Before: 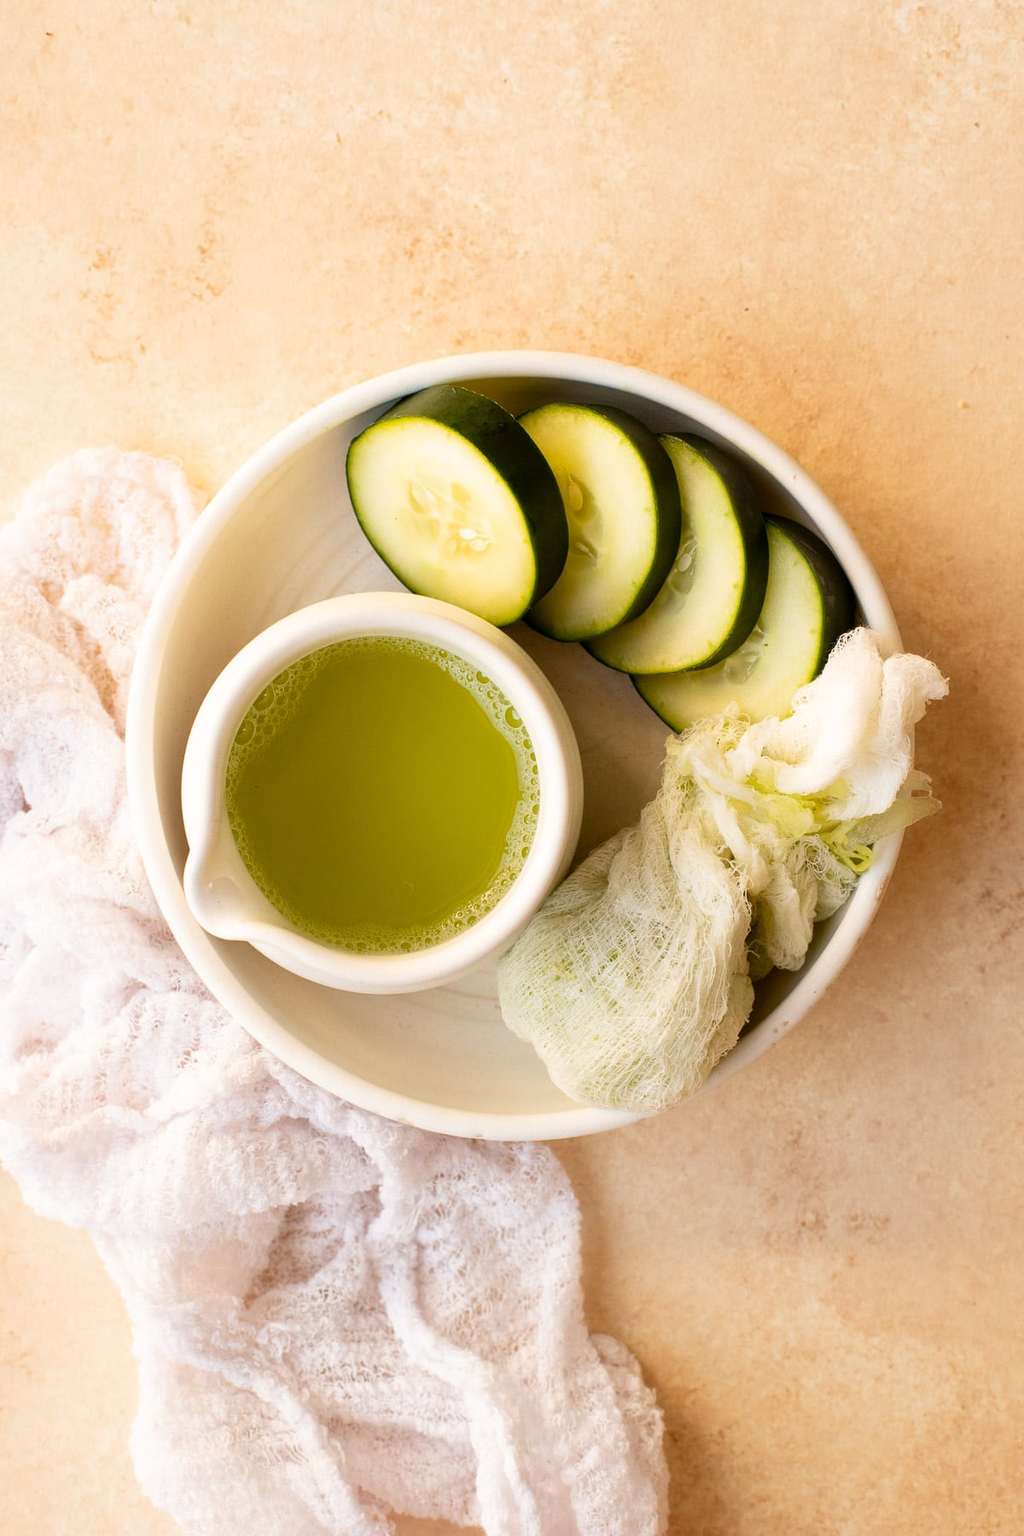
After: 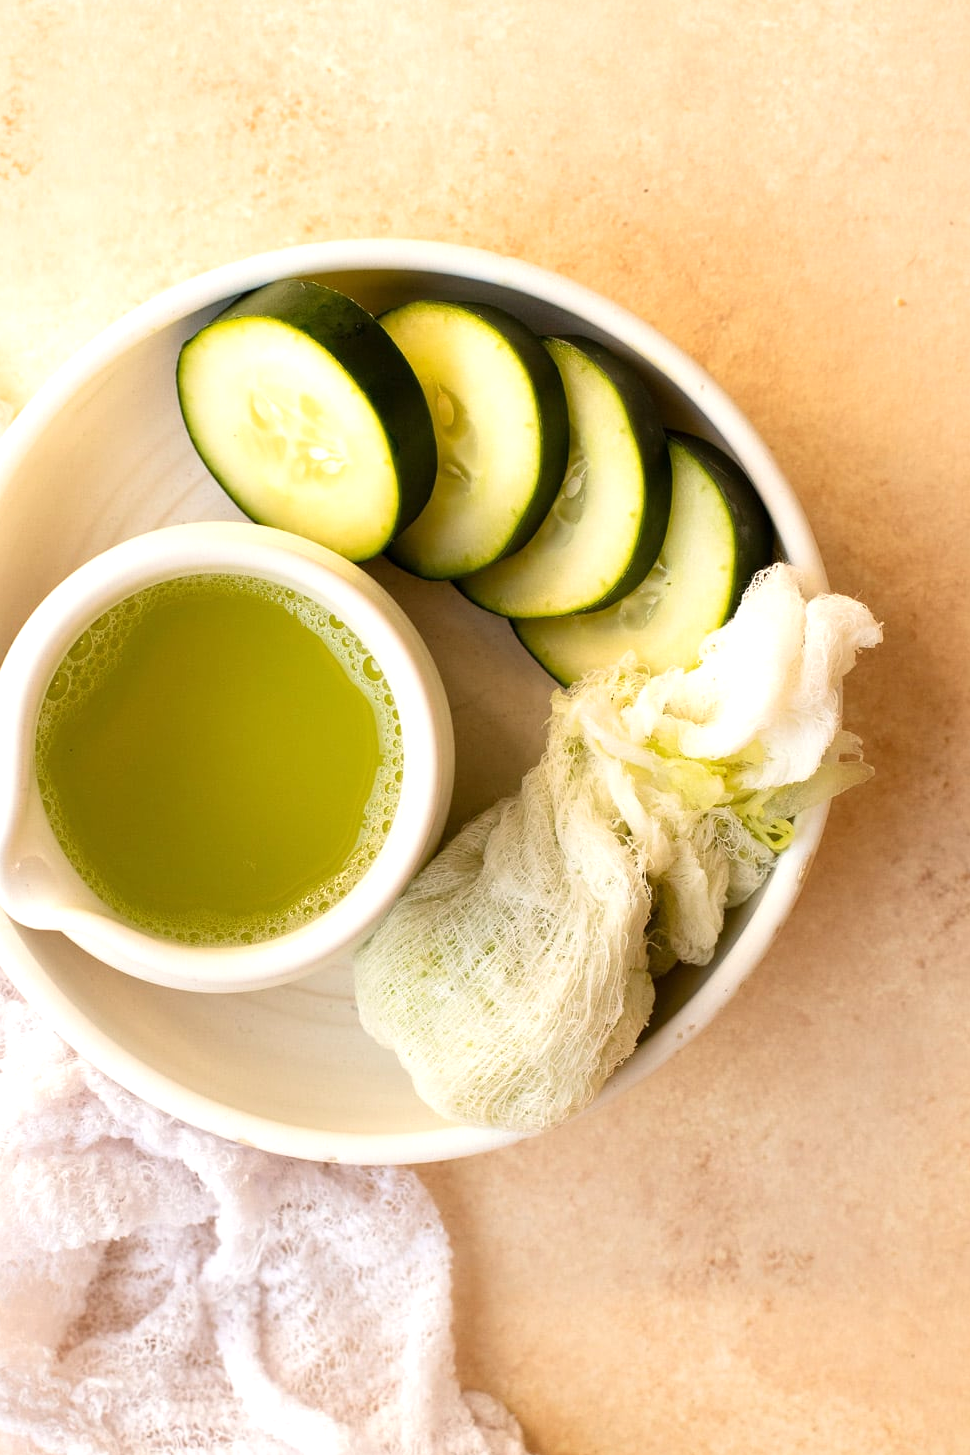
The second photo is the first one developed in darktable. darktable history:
crop: left 19.159%, top 9.58%, bottom 9.58%
exposure: exposure 0.3 EV, compensate highlight preservation false
